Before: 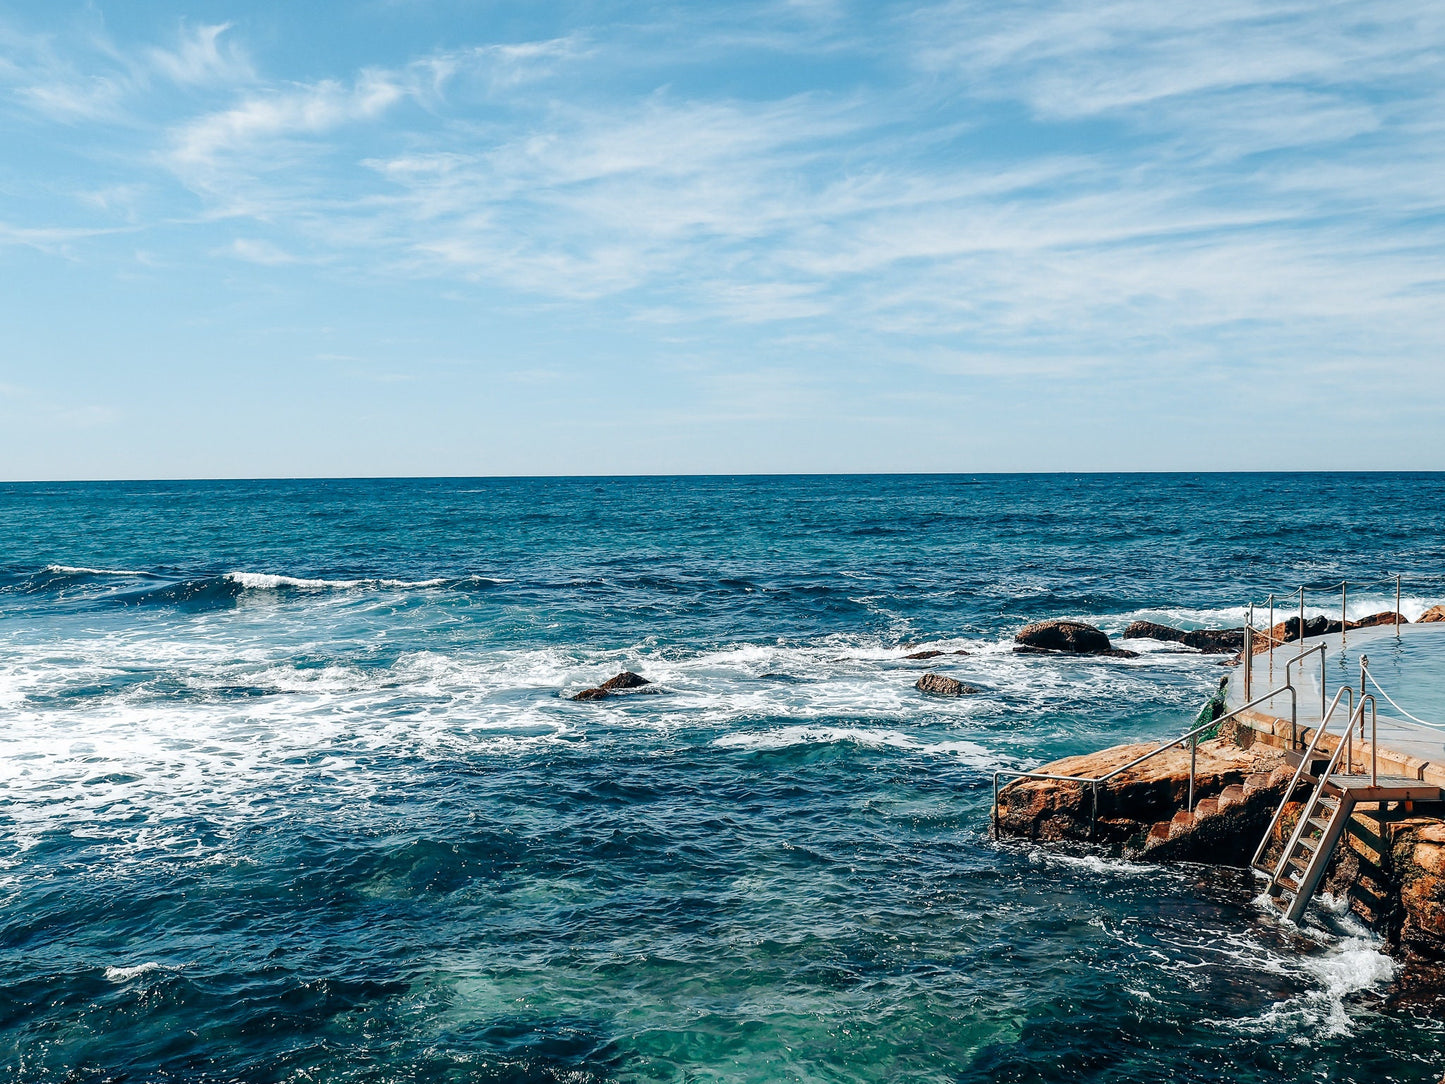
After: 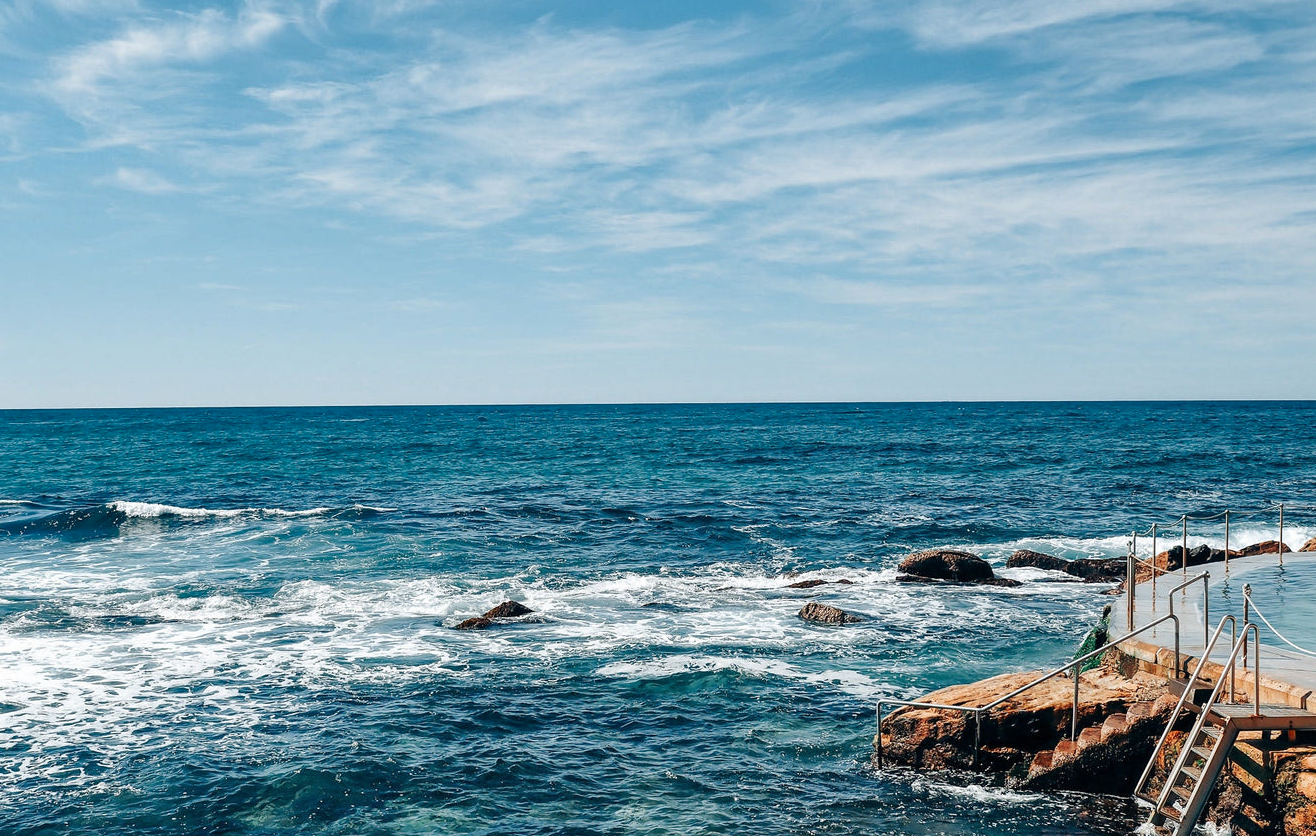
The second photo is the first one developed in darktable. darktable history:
crop: left 8.155%, top 6.611%, bottom 15.385%
shadows and highlights: soften with gaussian
